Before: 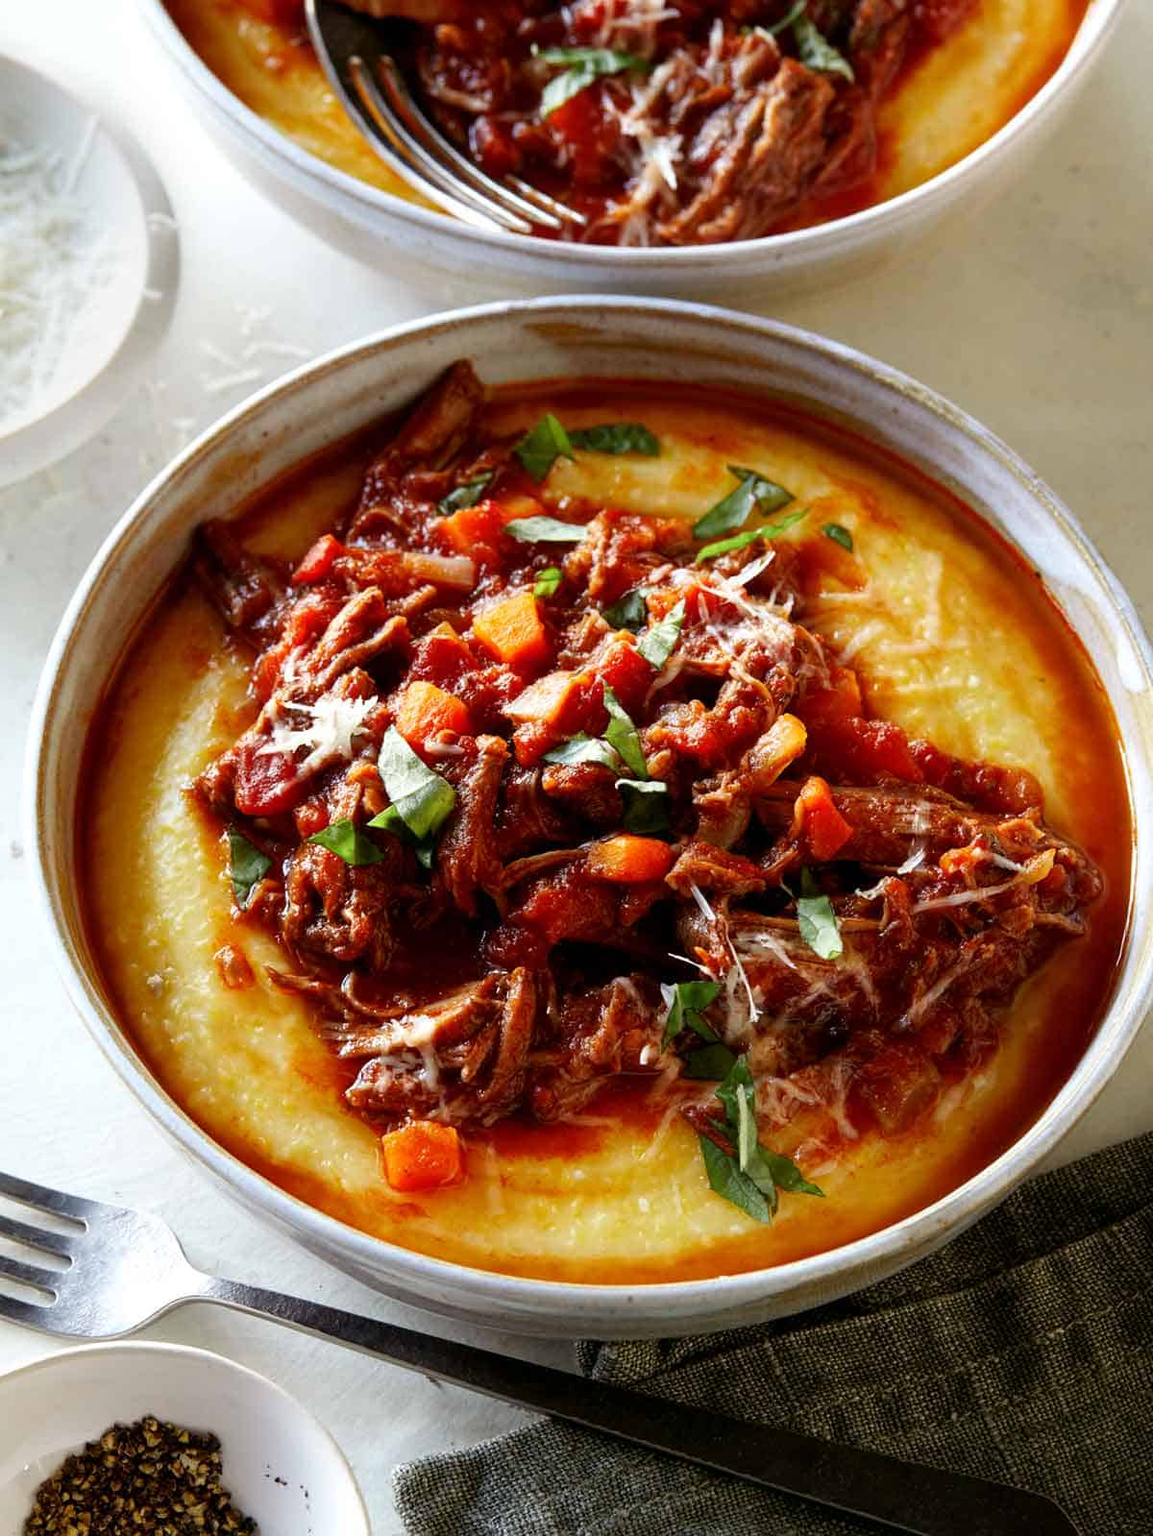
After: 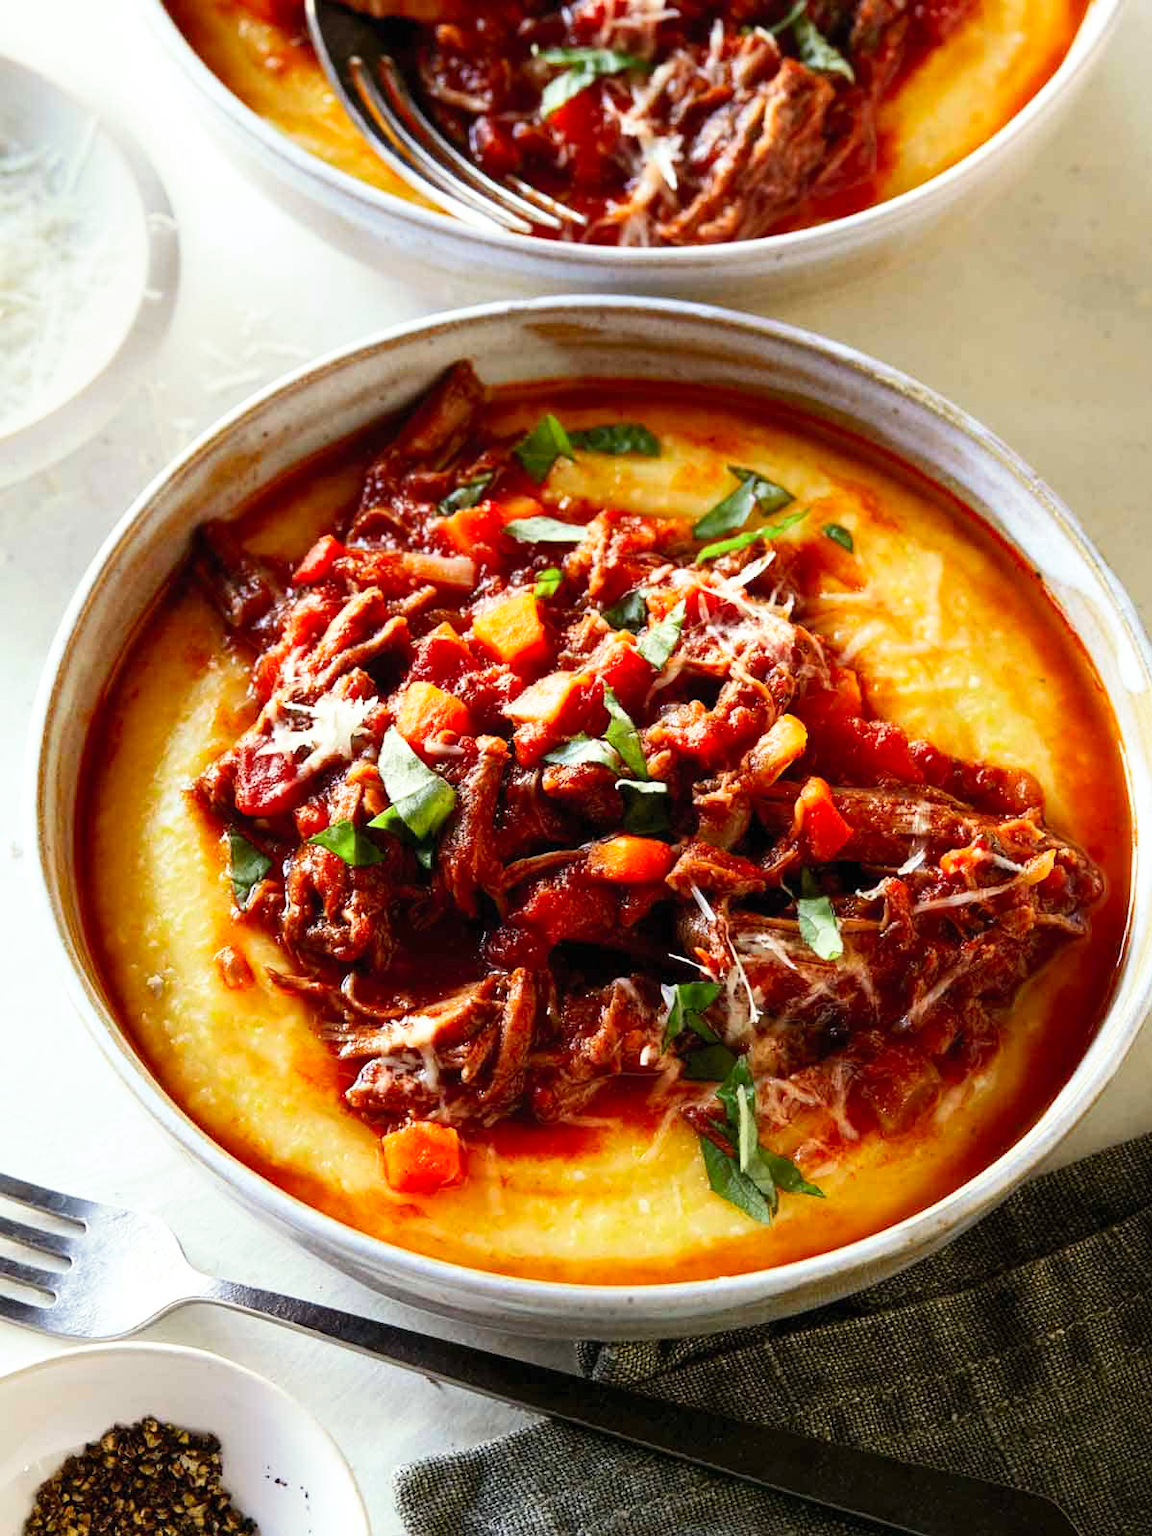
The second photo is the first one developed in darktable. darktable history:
split-toning: shadows › saturation 0.61, highlights › saturation 0.58, balance -28.74, compress 87.36%
contrast brightness saturation: contrast 0.2, brightness 0.16, saturation 0.22
